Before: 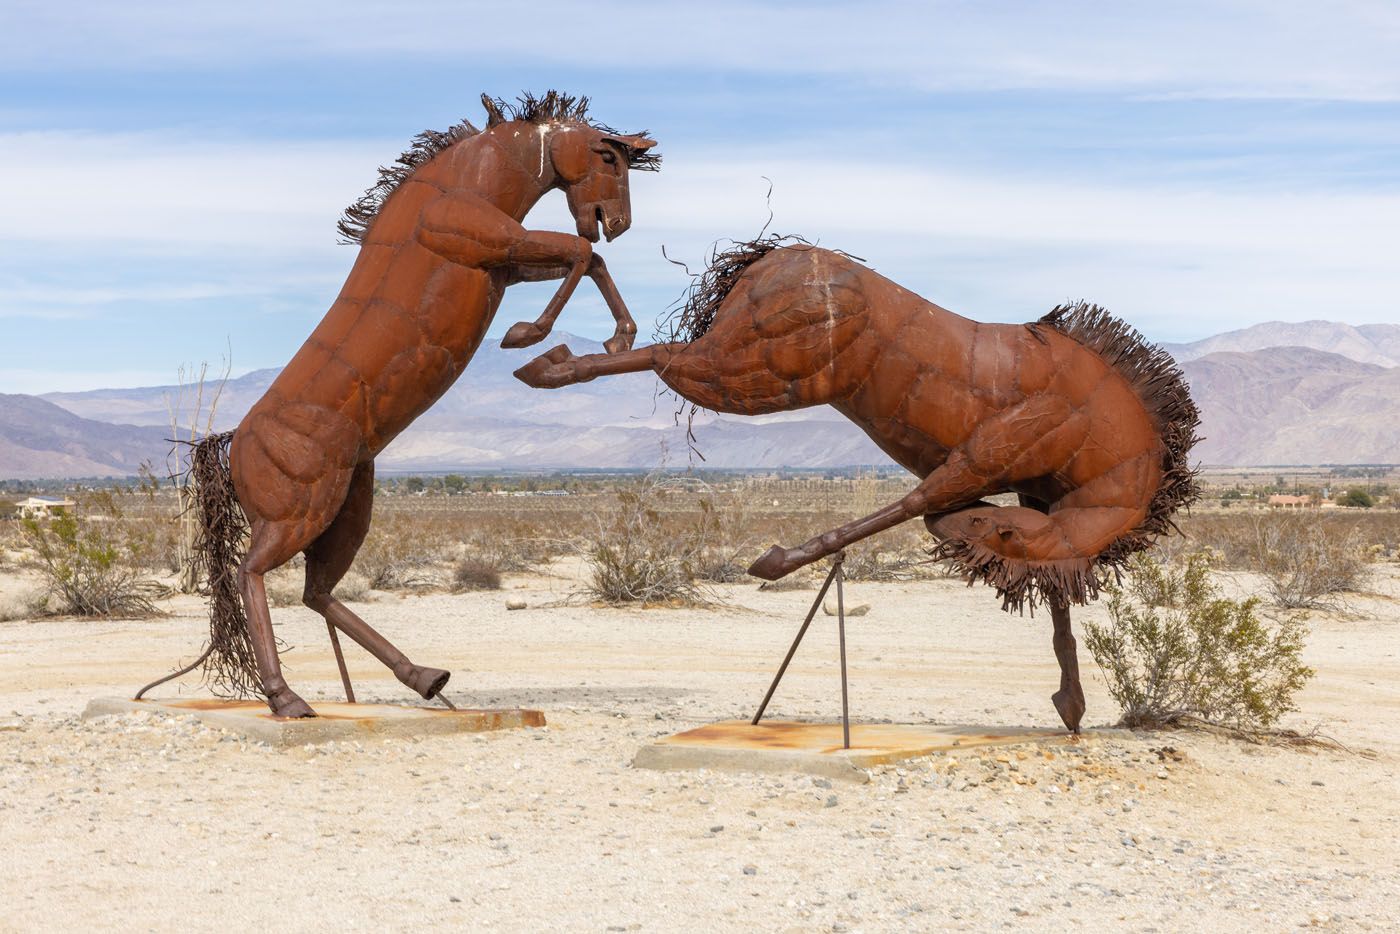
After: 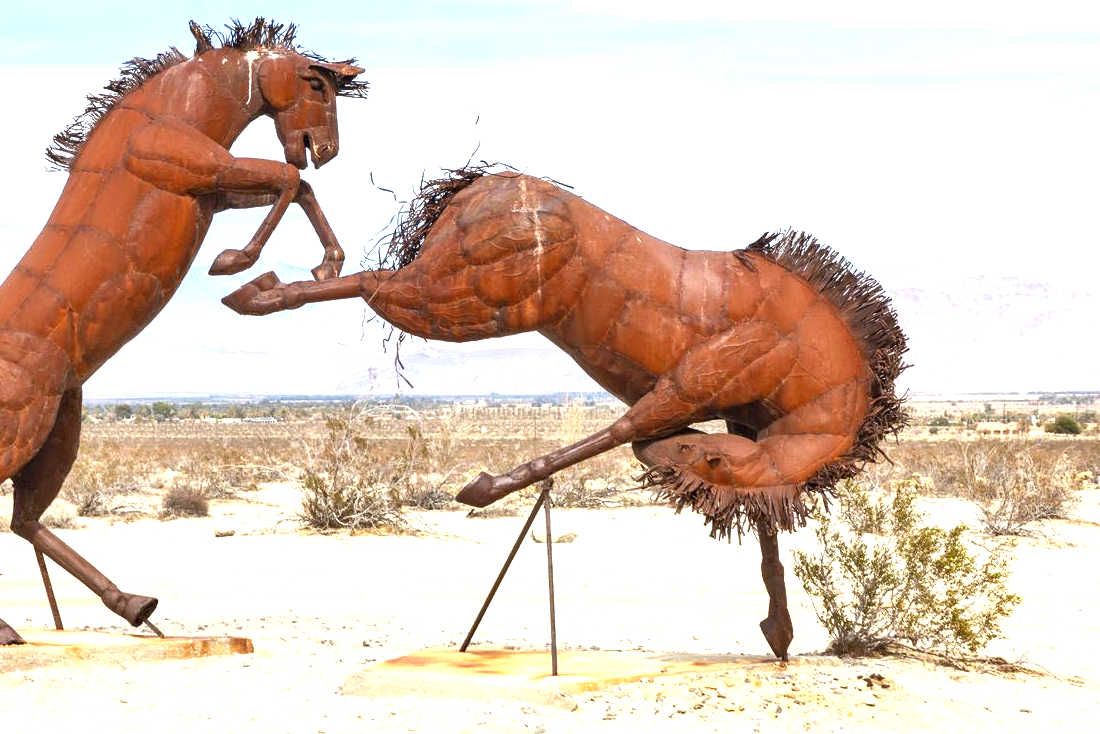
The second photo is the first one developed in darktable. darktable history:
shadows and highlights: shadows 36.34, highlights -27.61, soften with gaussian
crop and rotate: left 20.892%, top 7.826%, right 0.481%, bottom 13.548%
exposure: black level correction 0, exposure 1.199 EV, compensate exposure bias true, compensate highlight preservation false
